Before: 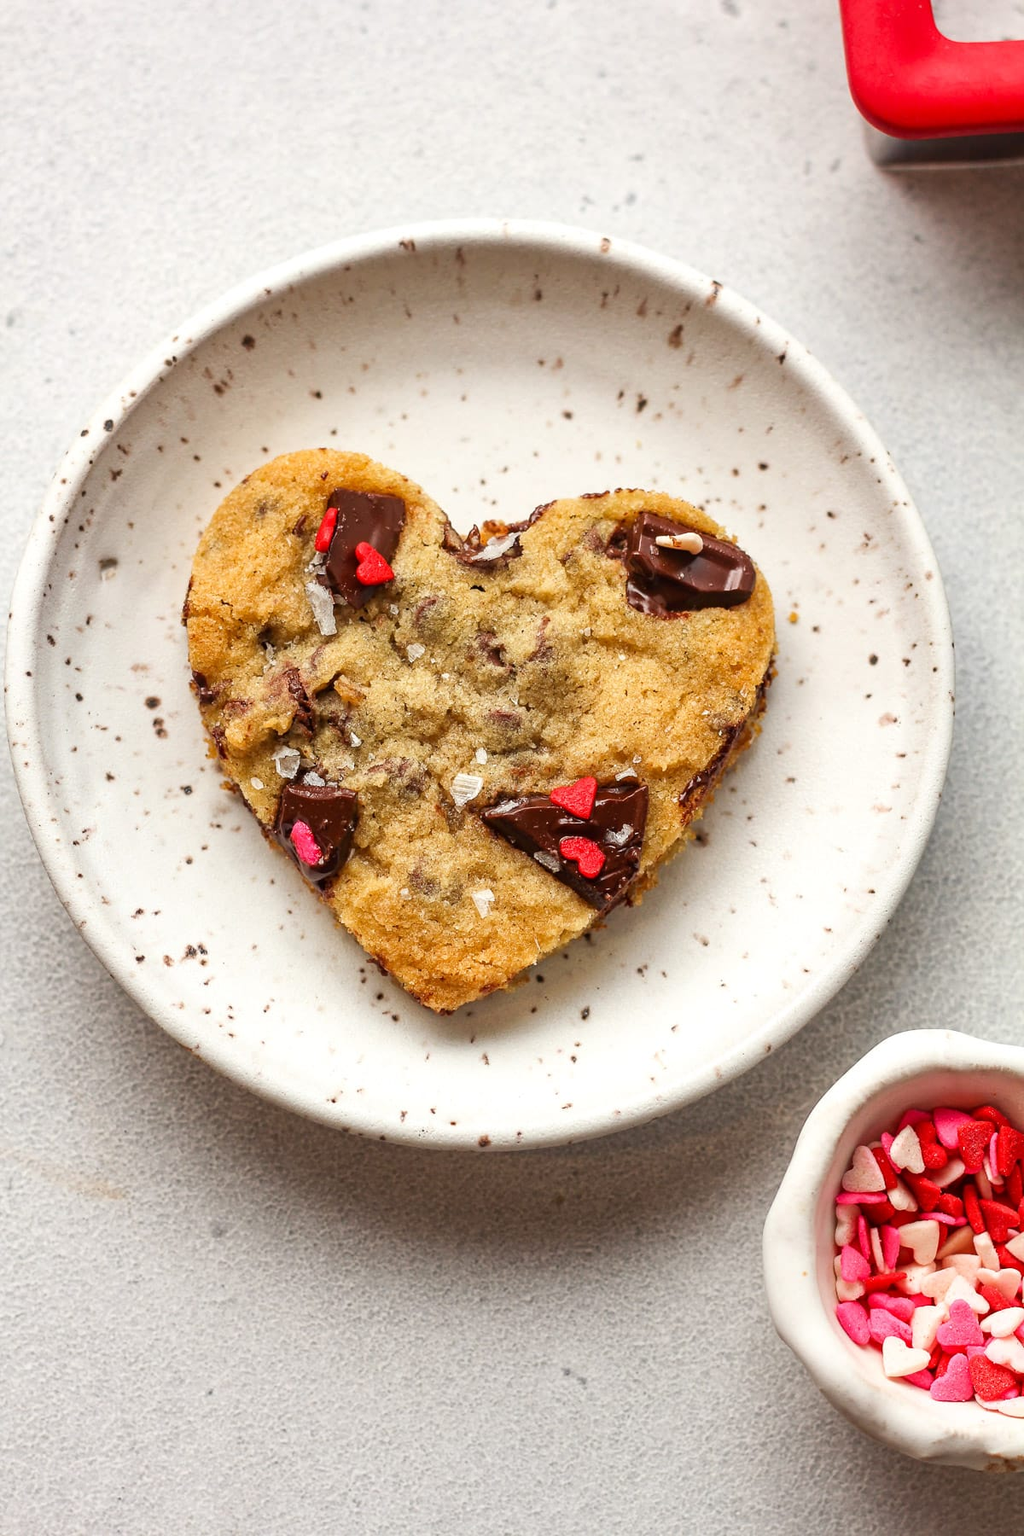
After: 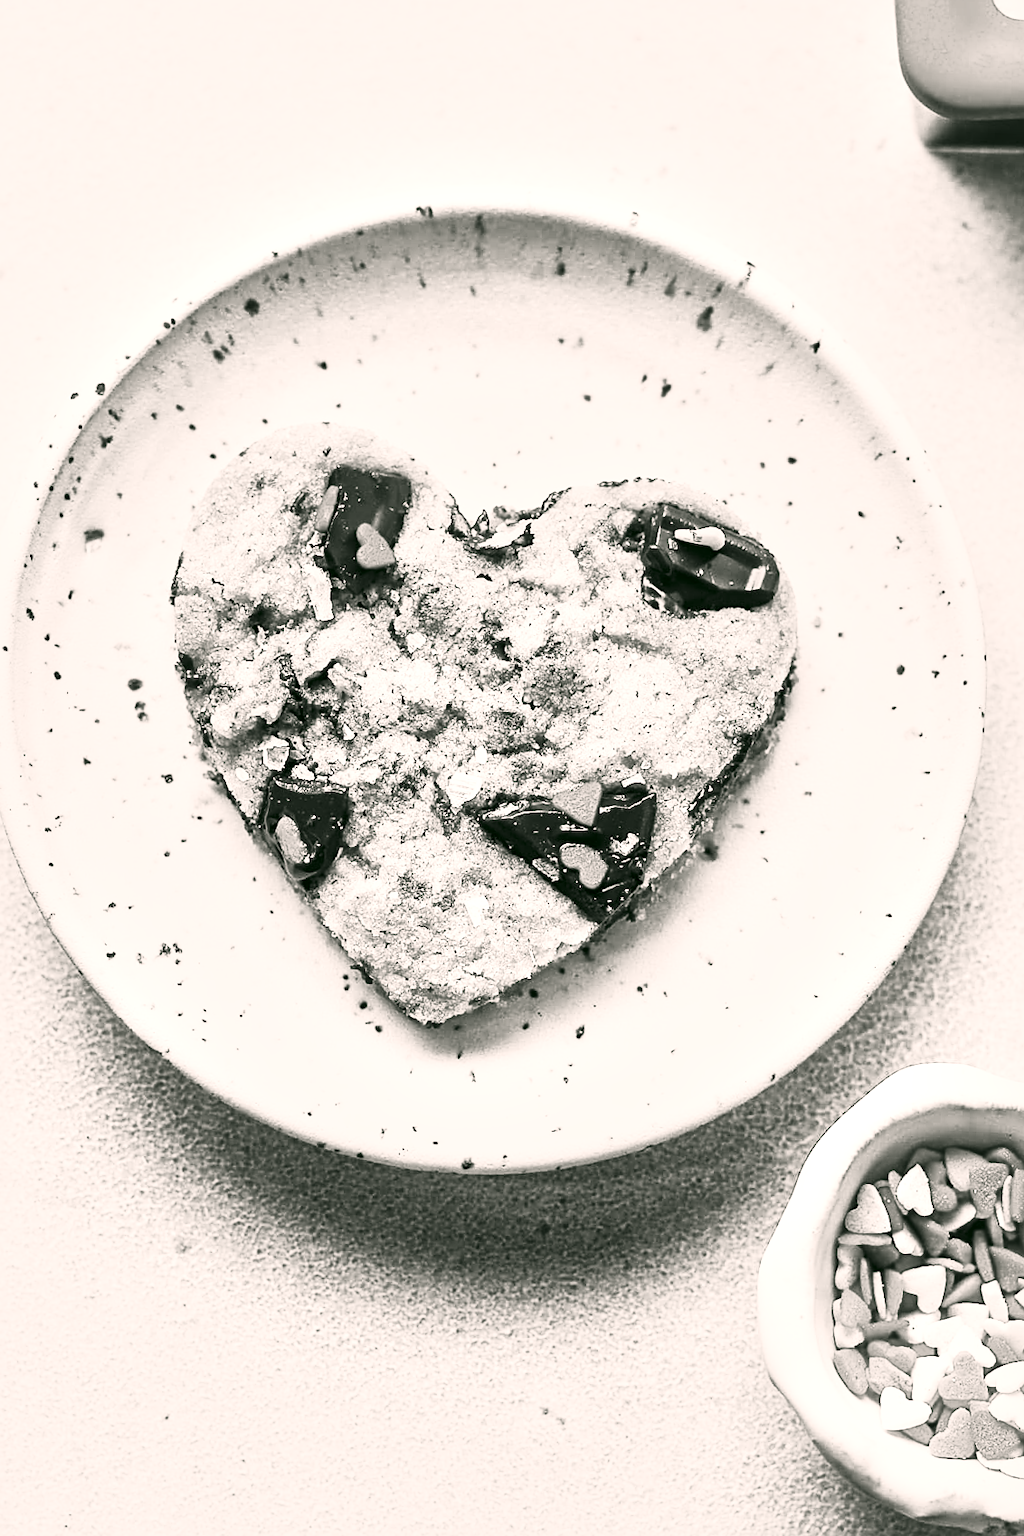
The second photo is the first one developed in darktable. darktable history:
local contrast: mode bilateral grid, contrast 20, coarseness 50, detail 171%, midtone range 0.2
crop and rotate: angle -2.31°
contrast brightness saturation: contrast 0.531, brightness 0.471, saturation -0.997
tone equalizer: -7 EV 0.165 EV, -6 EV 0.099 EV, -5 EV 0.098 EV, -4 EV 0.077 EV, -2 EV -0.026 EV, -1 EV -0.054 EV, +0 EV -0.058 EV, edges refinement/feathering 500, mask exposure compensation -1.57 EV, preserve details no
filmic rgb: black relative exposure -16 EV, white relative exposure 5.25 EV, hardness 5.9, contrast 1.258, color science v5 (2021), contrast in shadows safe, contrast in highlights safe
sharpen: on, module defaults
color correction: highlights a* 4.25, highlights b* 4.95, shadows a* -7.49, shadows b* 4.55
